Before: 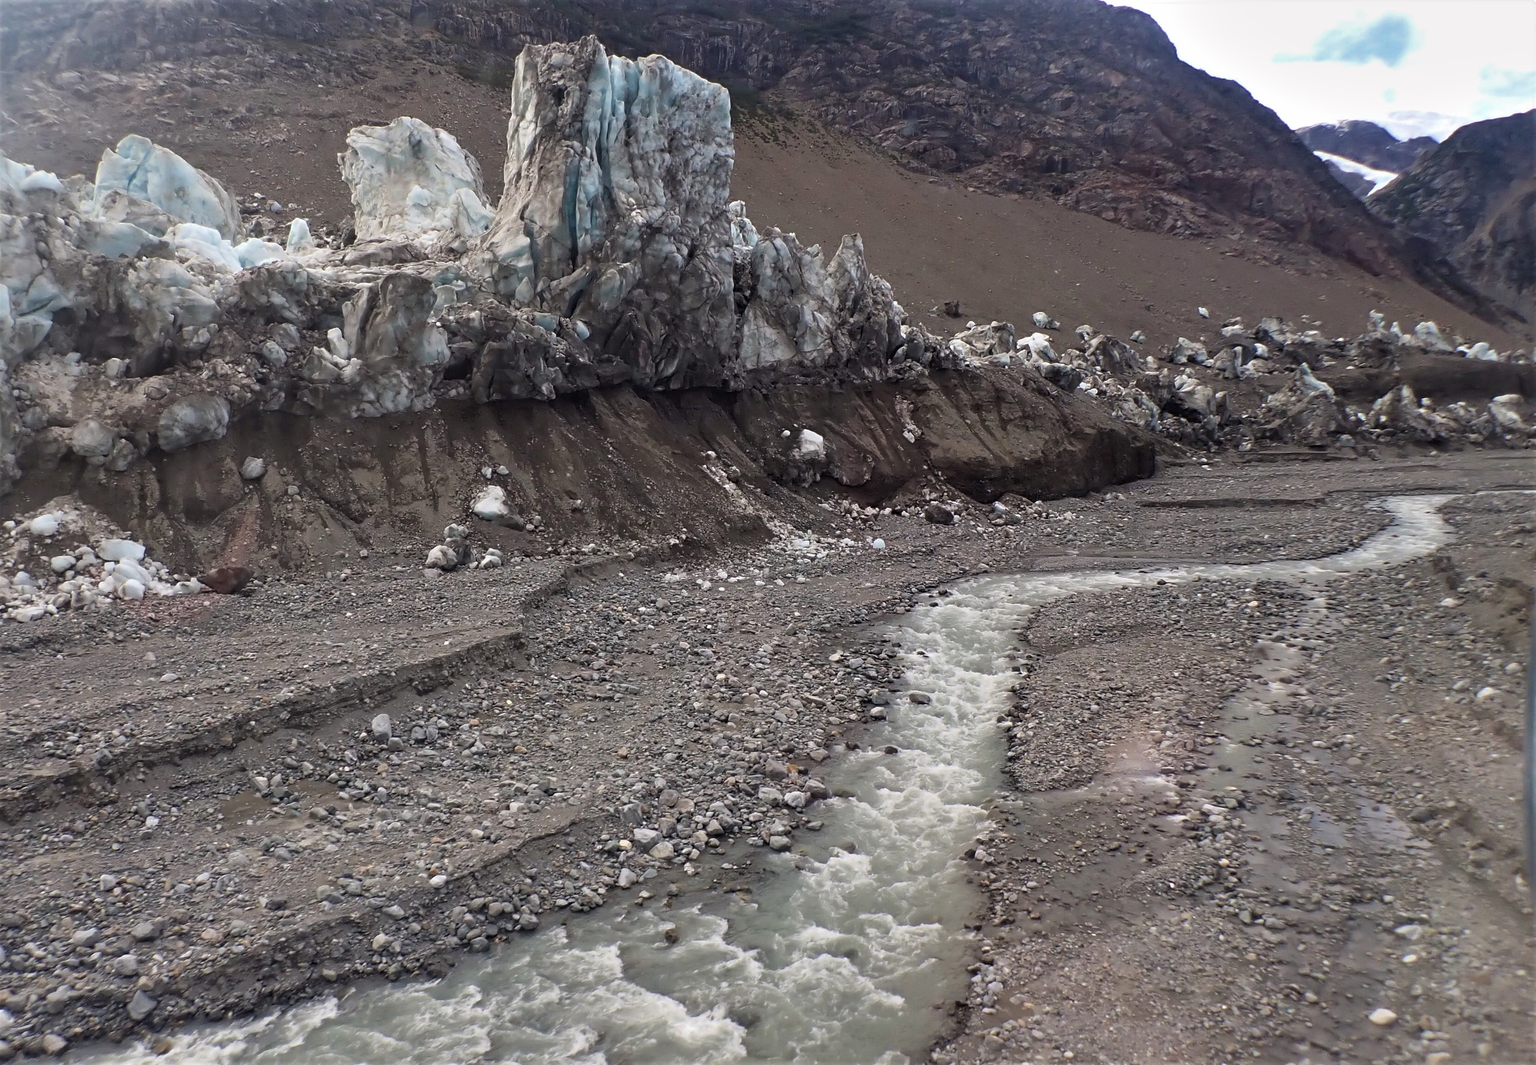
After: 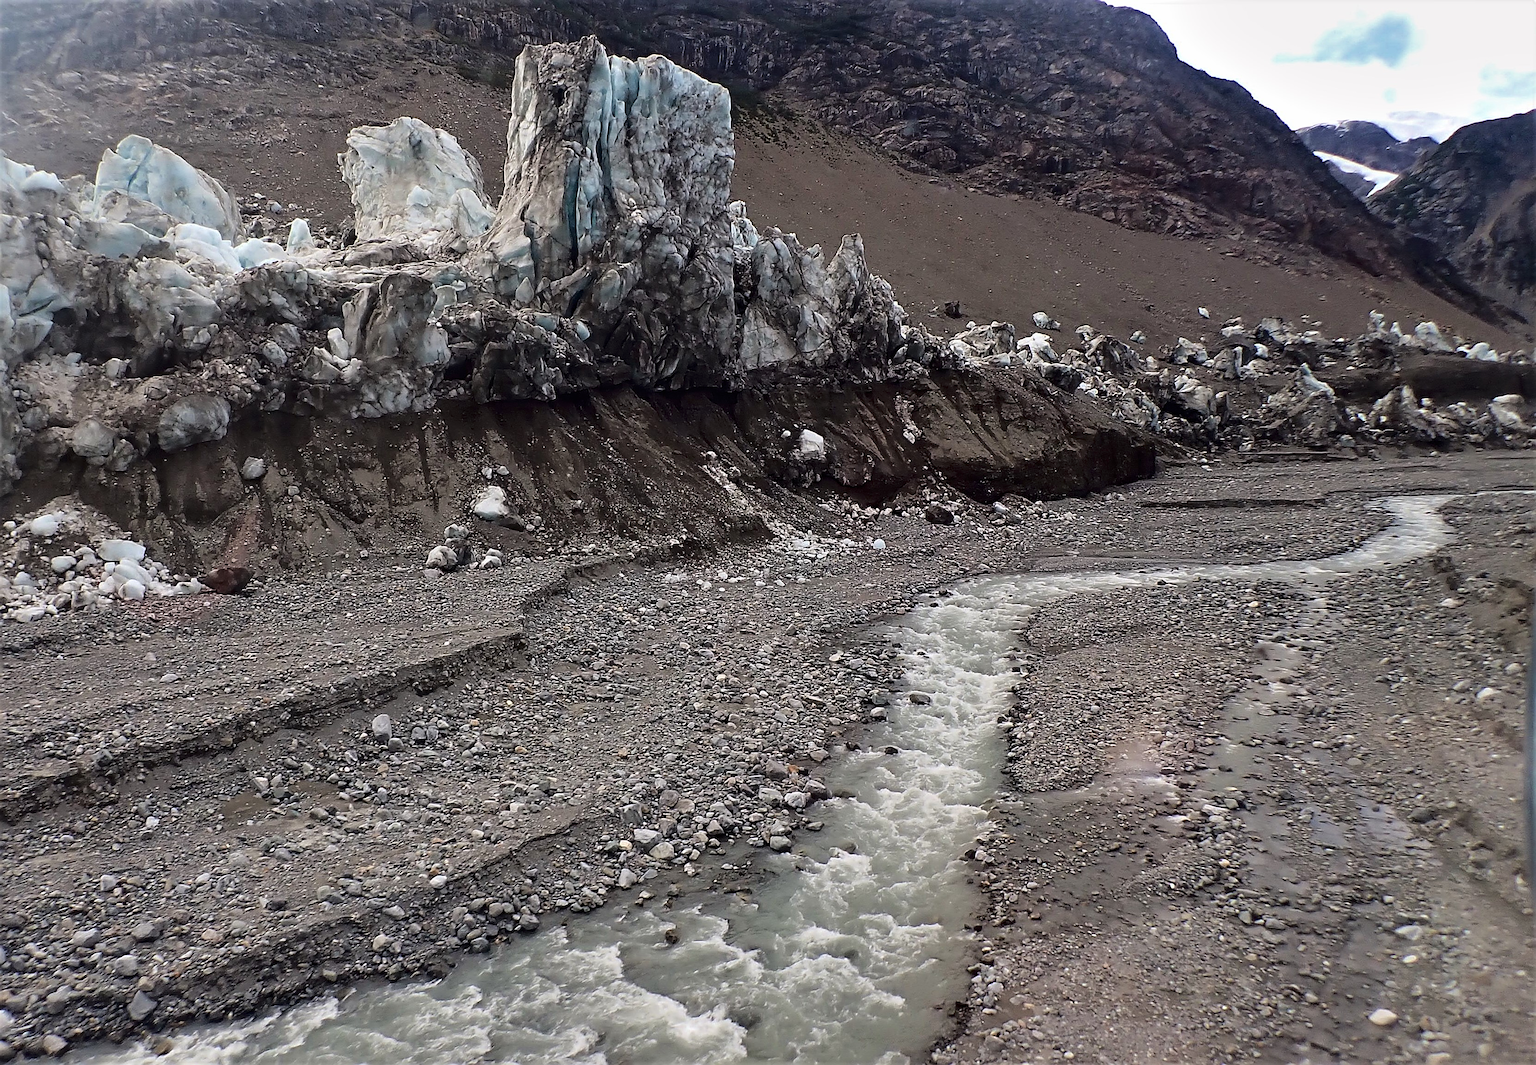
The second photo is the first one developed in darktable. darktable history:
sharpen: radius 1.685, amount 1.294
fill light: exposure -2 EV, width 8.6
